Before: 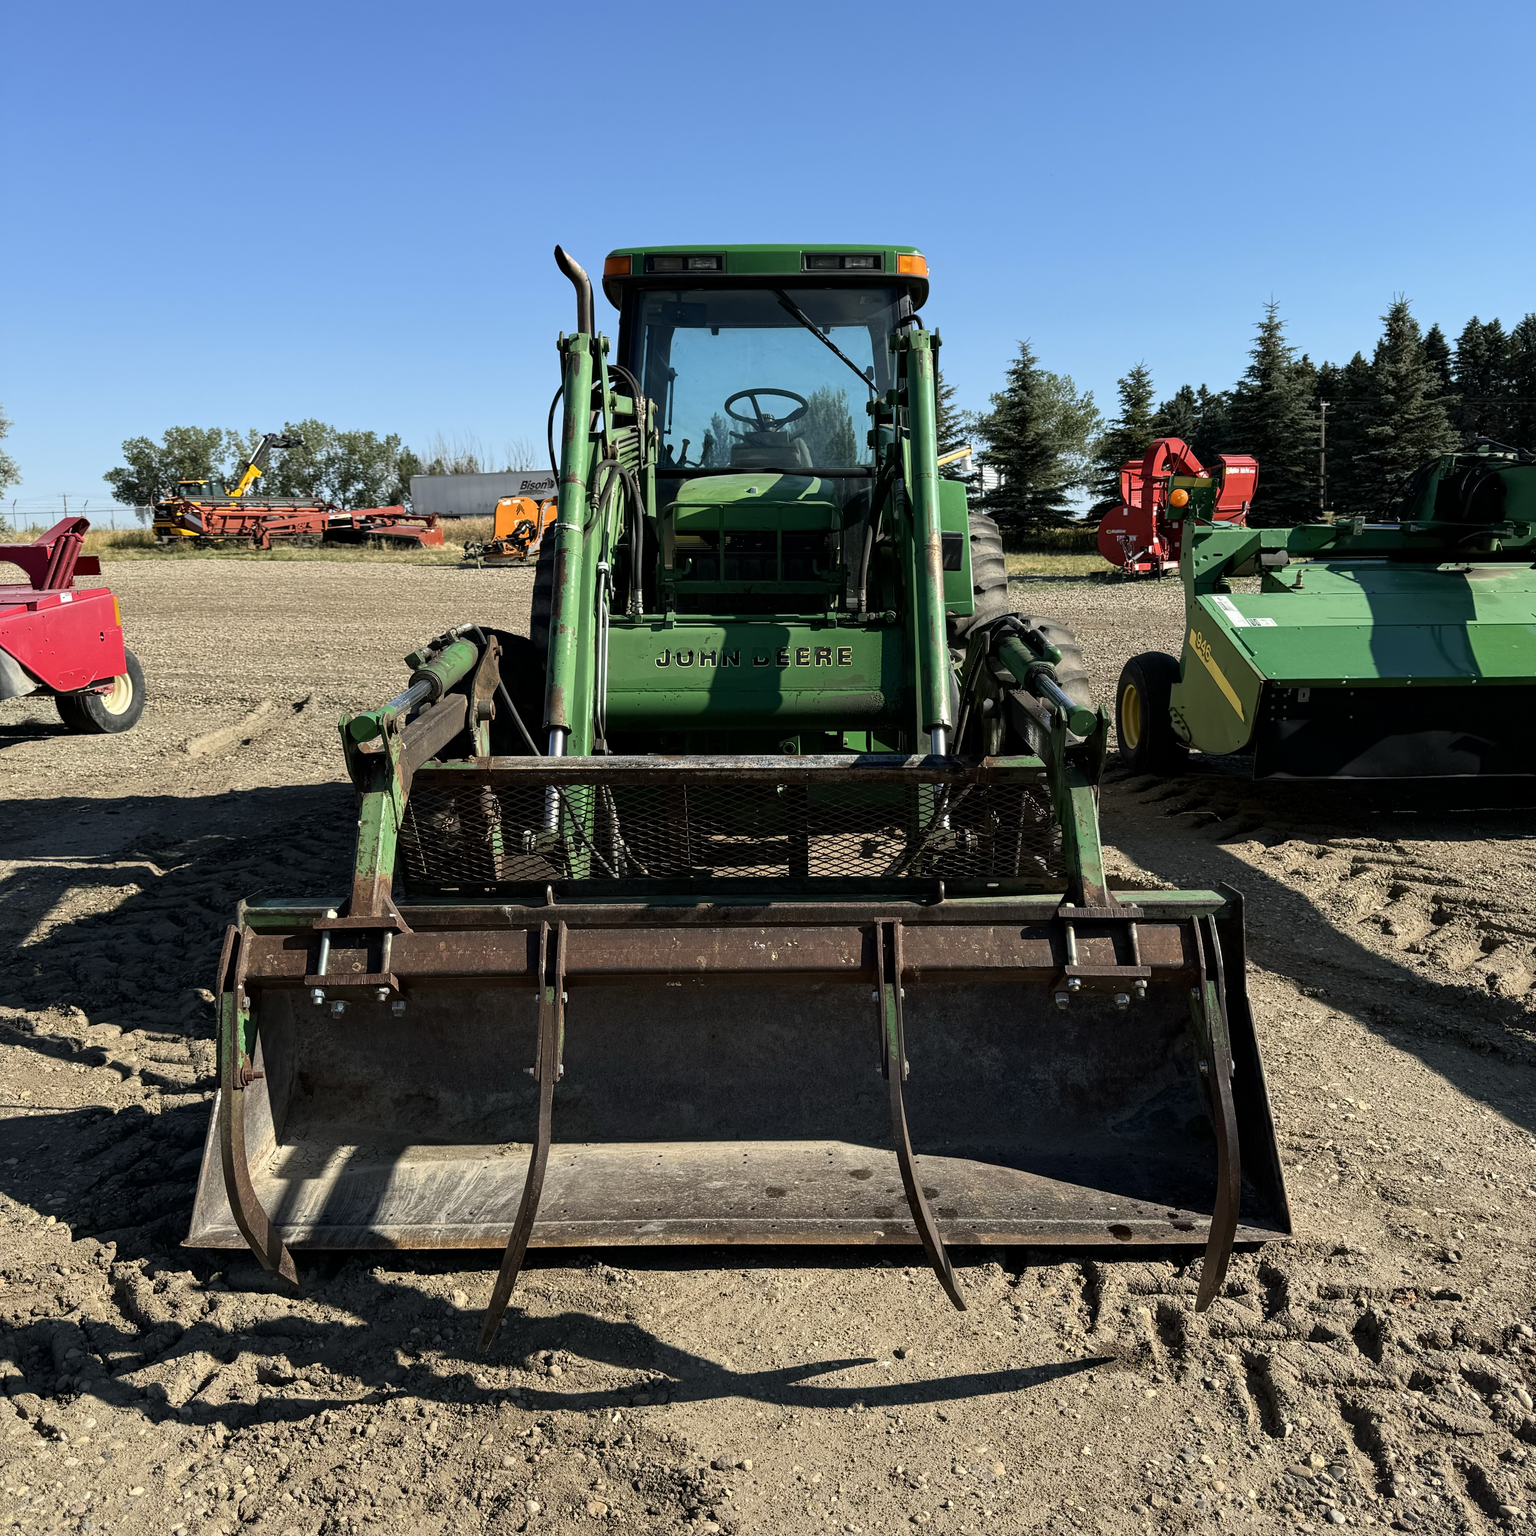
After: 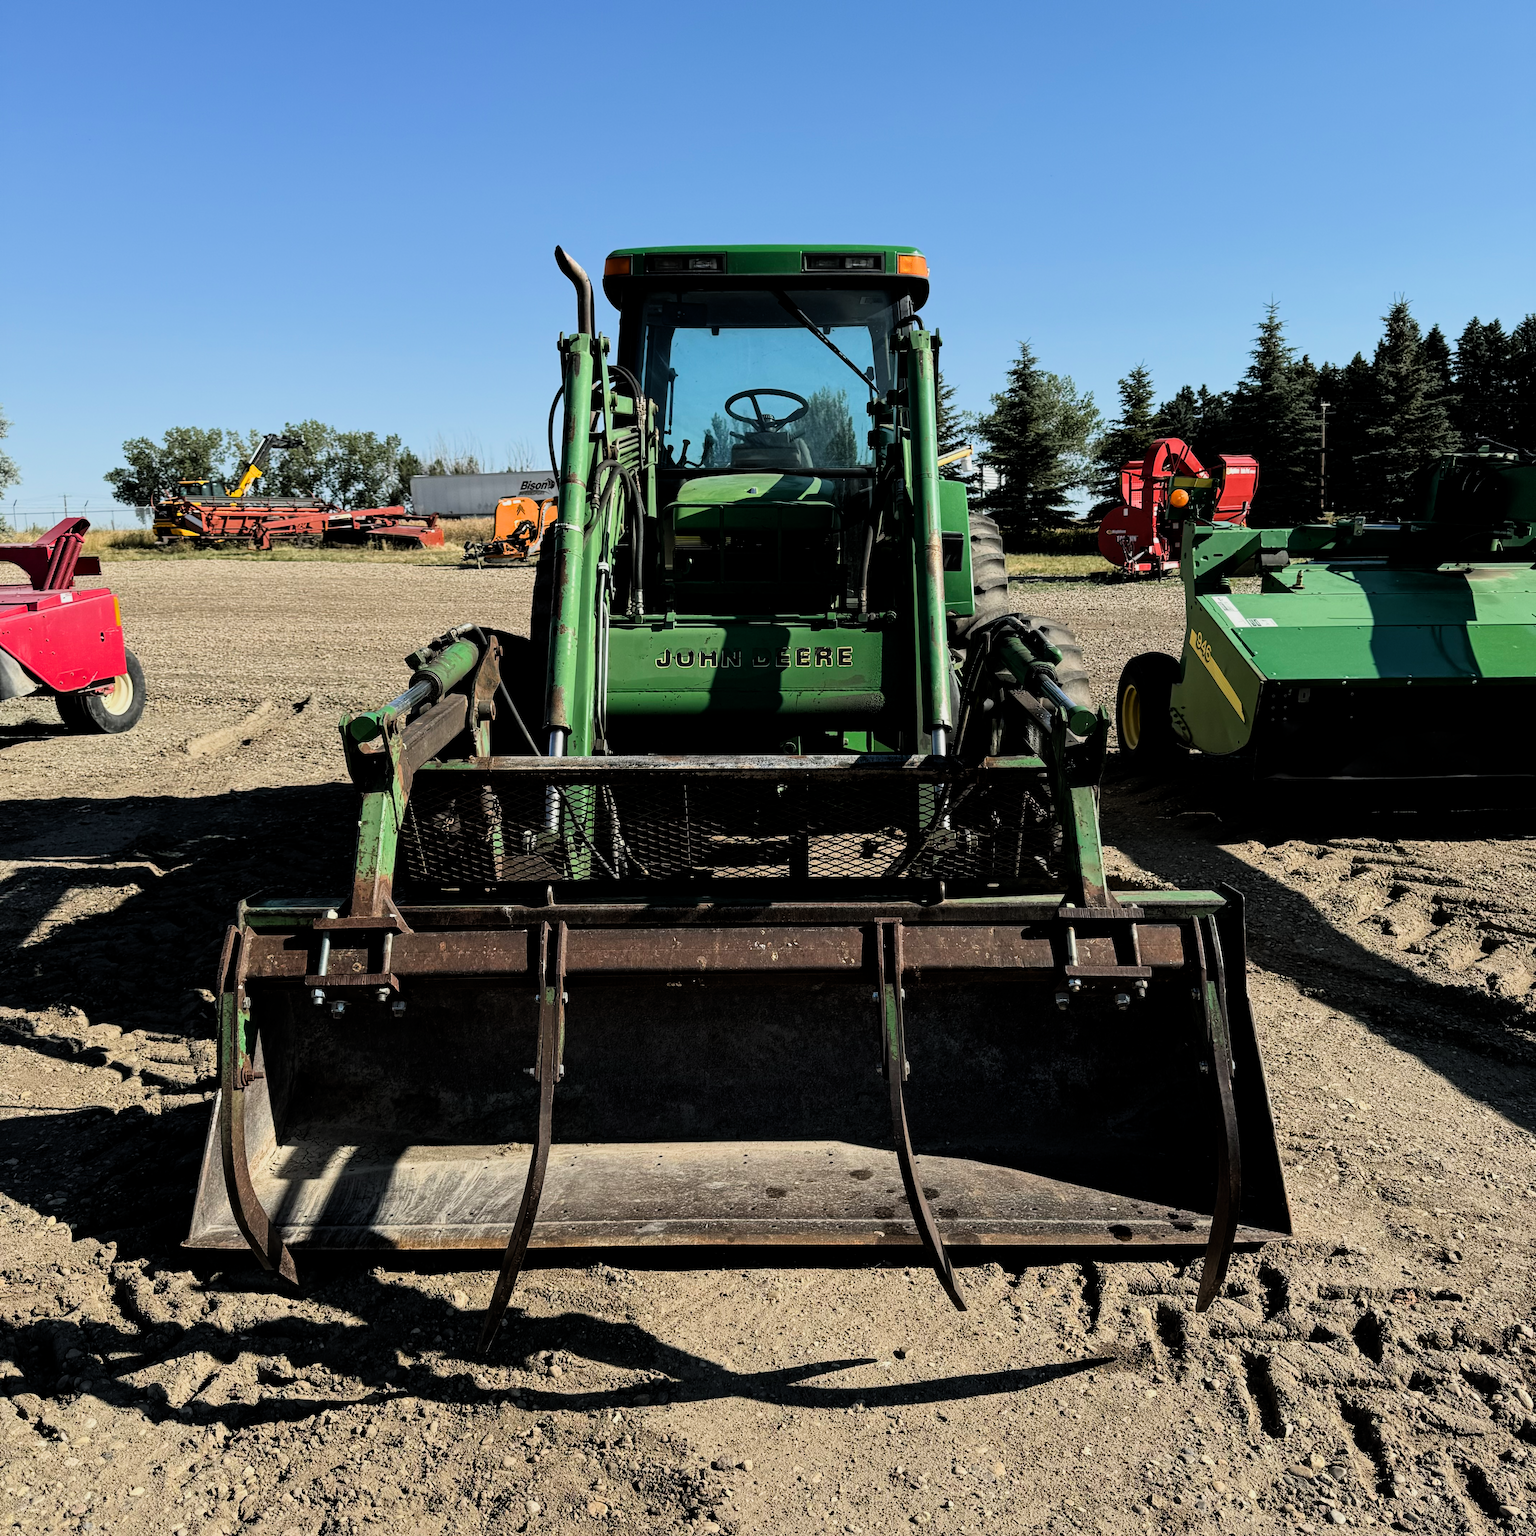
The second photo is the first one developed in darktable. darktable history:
filmic rgb: middle gray luminance 12.47%, black relative exposure -10.08 EV, white relative exposure 3.47 EV, target black luminance 0%, hardness 5.7, latitude 45%, contrast 1.228, highlights saturation mix 3.85%, shadows ↔ highlights balance 26.58%
